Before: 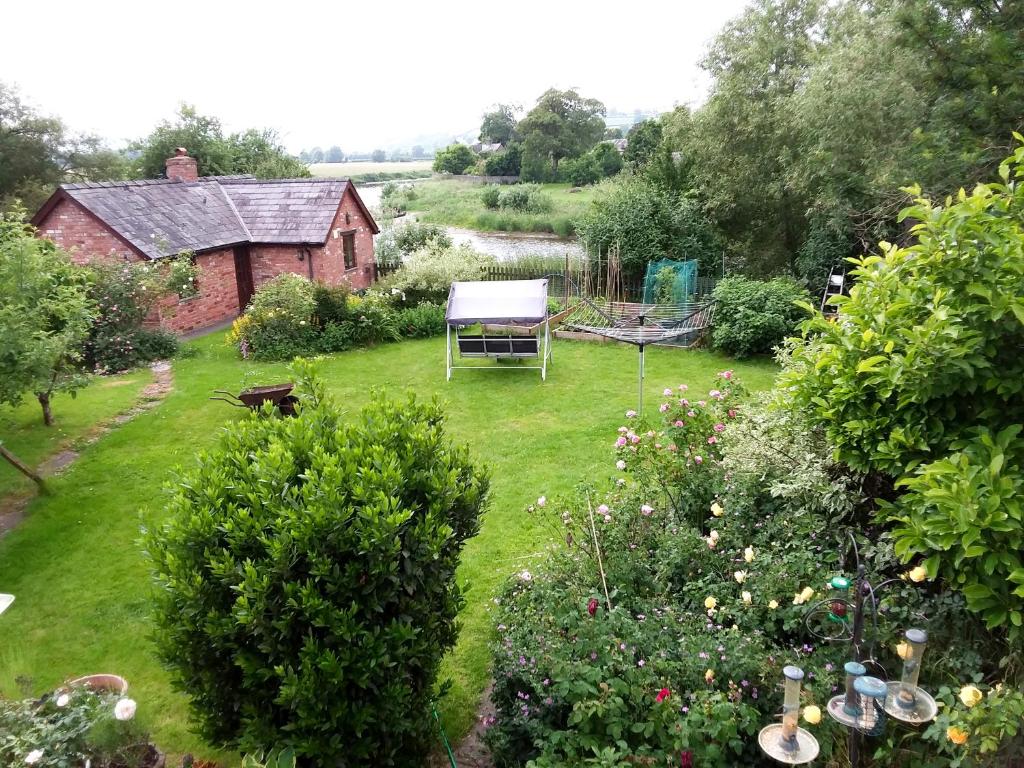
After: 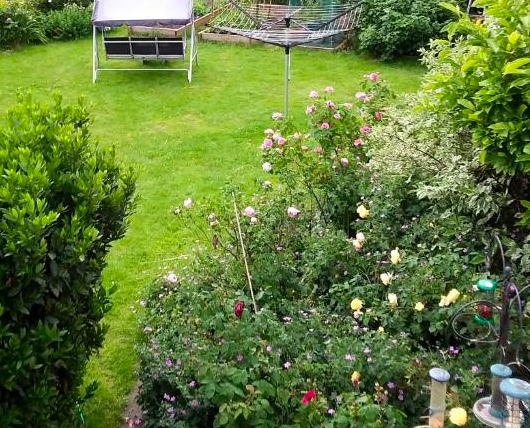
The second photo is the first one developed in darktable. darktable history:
crop: left 34.65%, top 38.886%, right 13.529%, bottom 5.283%
contrast brightness saturation: contrast 0.043, saturation 0.157
